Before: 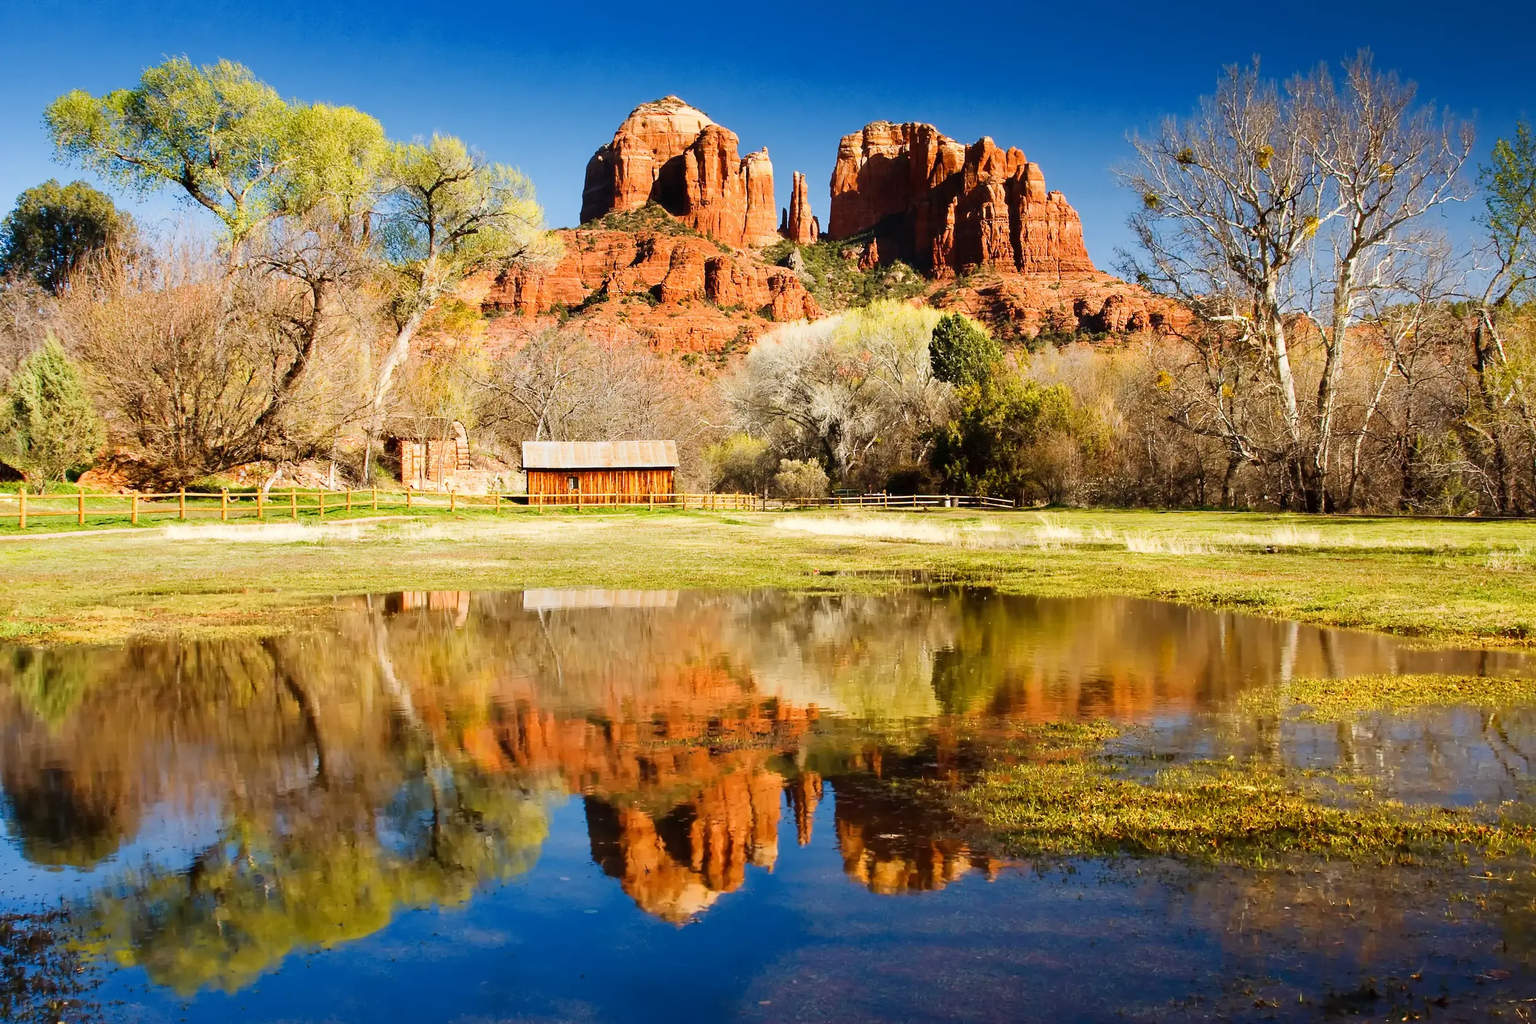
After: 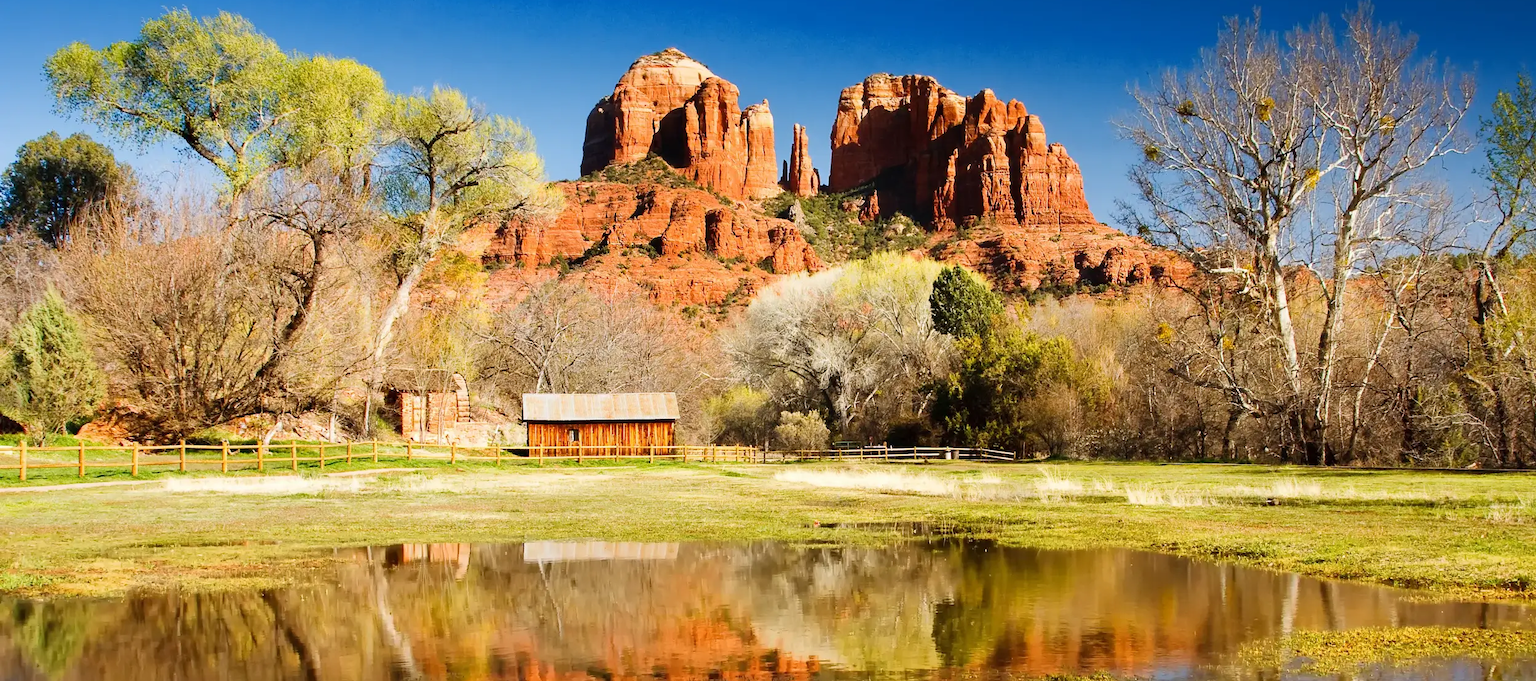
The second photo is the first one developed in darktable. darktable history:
crop and rotate: top 4.716%, bottom 28.708%
